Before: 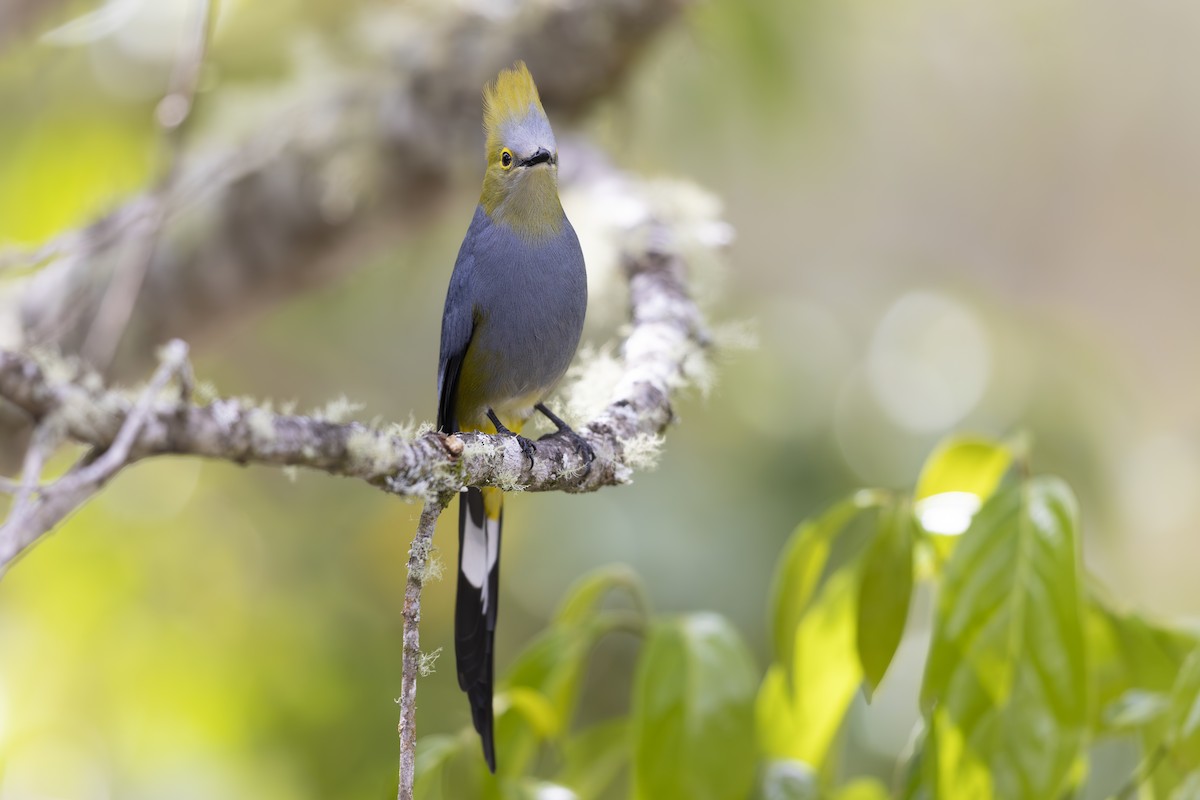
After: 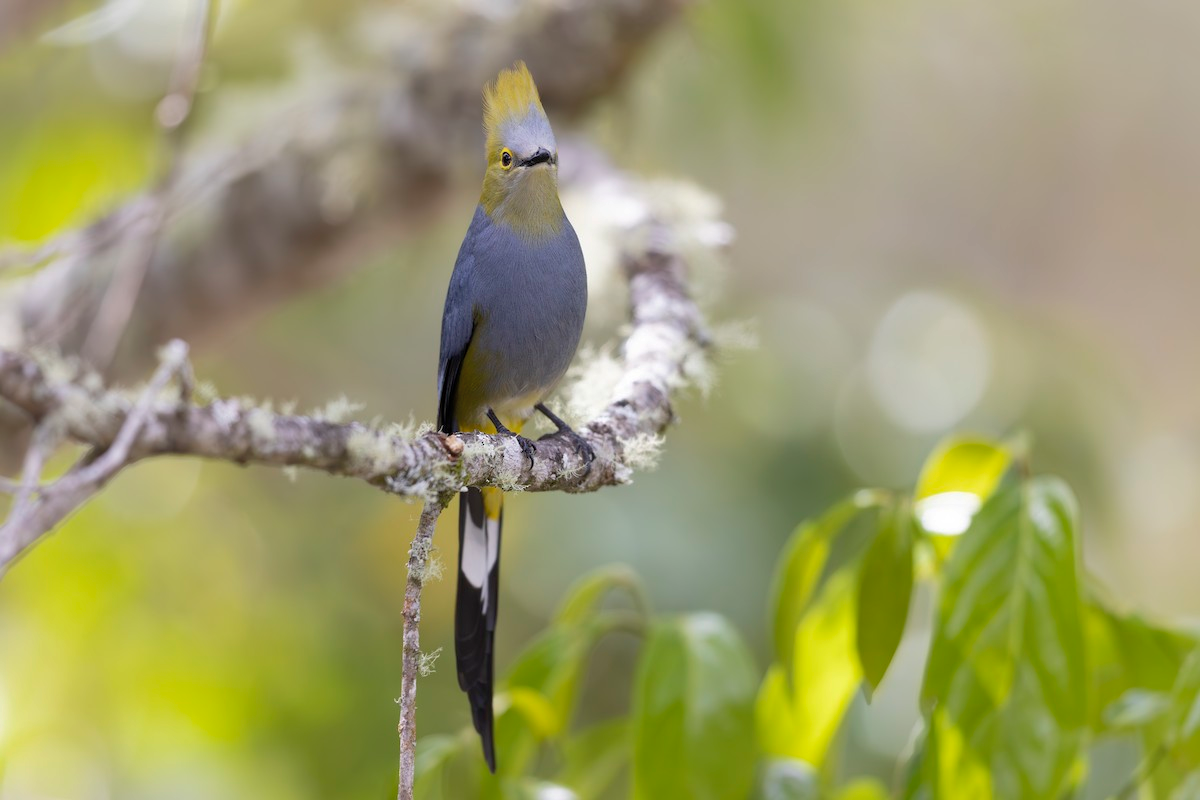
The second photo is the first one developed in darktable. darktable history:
color correction: saturation 0.98
contrast brightness saturation: saturation -0.05
shadows and highlights: on, module defaults
